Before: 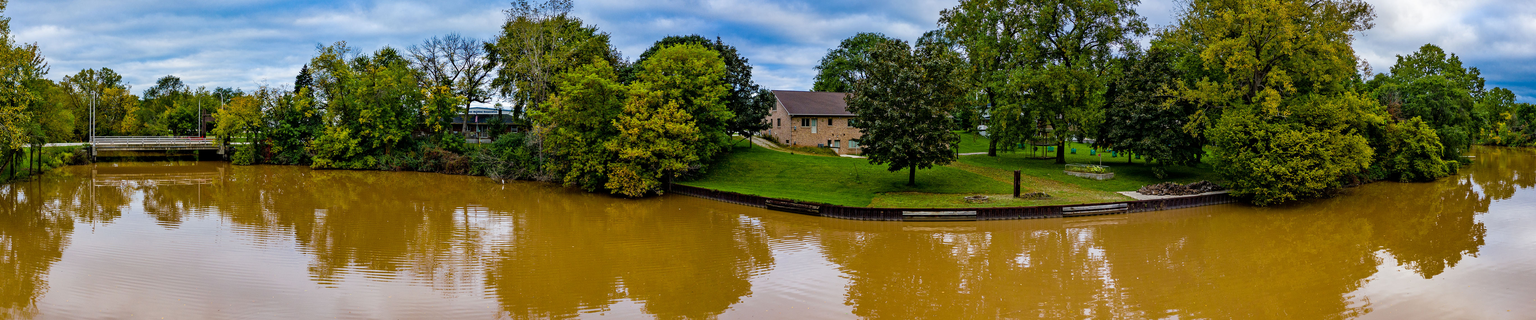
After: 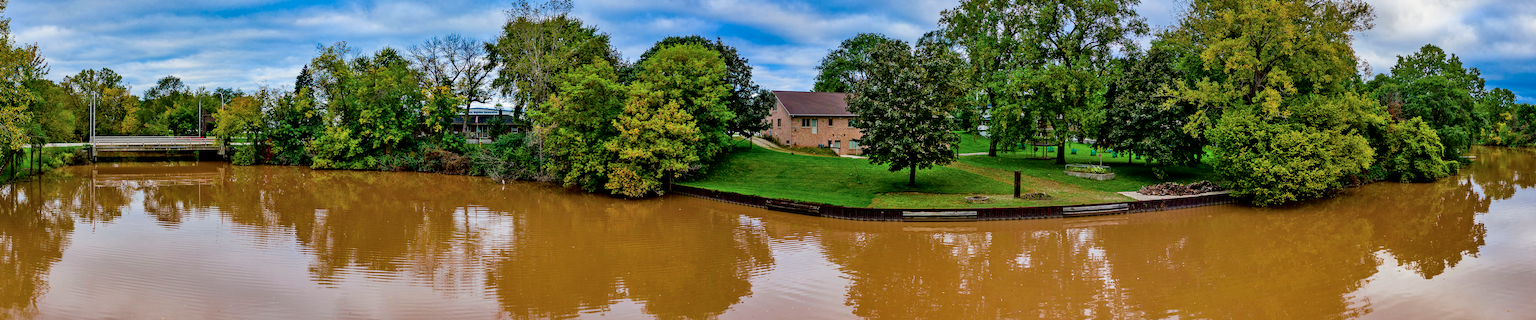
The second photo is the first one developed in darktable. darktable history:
shadows and highlights: low approximation 0.01, soften with gaussian
tone curve: curves: ch0 [(0, 0) (0.059, 0.027) (0.162, 0.125) (0.304, 0.279) (0.547, 0.532) (0.828, 0.815) (1, 0.983)]; ch1 [(0, 0) (0.23, 0.166) (0.34, 0.298) (0.371, 0.334) (0.435, 0.413) (0.477, 0.469) (0.499, 0.498) (0.529, 0.544) (0.559, 0.587) (0.743, 0.798) (1, 1)]; ch2 [(0, 0) (0.431, 0.414) (0.498, 0.503) (0.524, 0.531) (0.568, 0.567) (0.6, 0.597) (0.643, 0.631) (0.74, 0.721) (1, 1)], color space Lab, independent channels, preserve colors none
